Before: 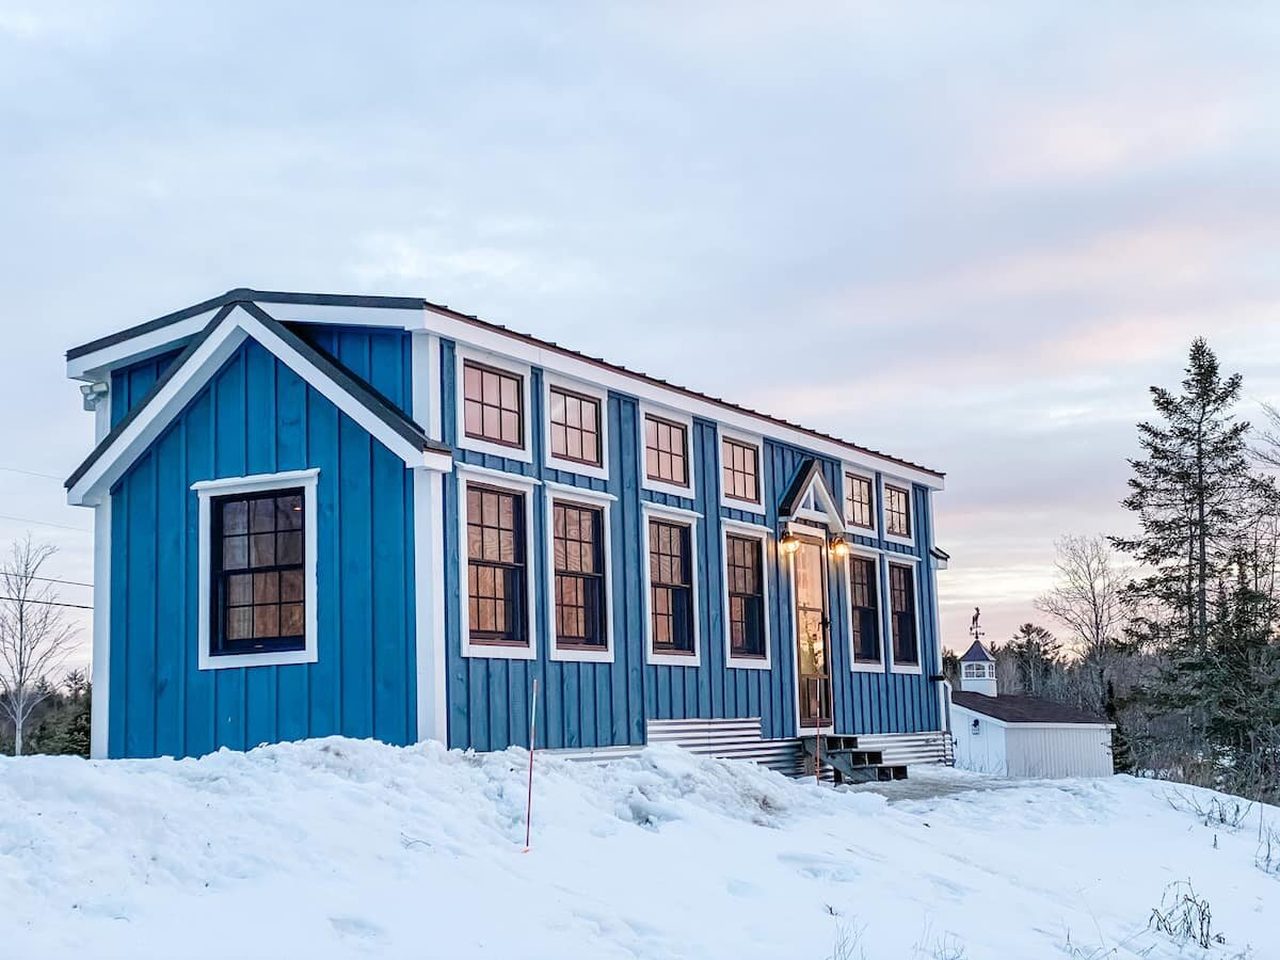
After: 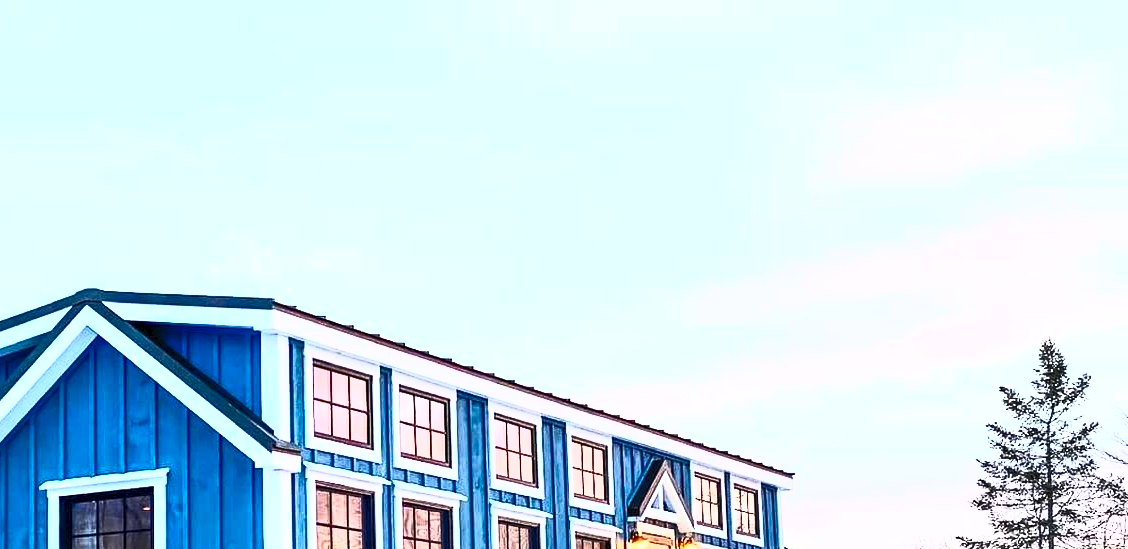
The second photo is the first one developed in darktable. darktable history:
haze removal: compatibility mode true, adaptive false
crop and rotate: left 11.812%, bottom 42.776%
contrast brightness saturation: contrast 0.83, brightness 0.59, saturation 0.59
